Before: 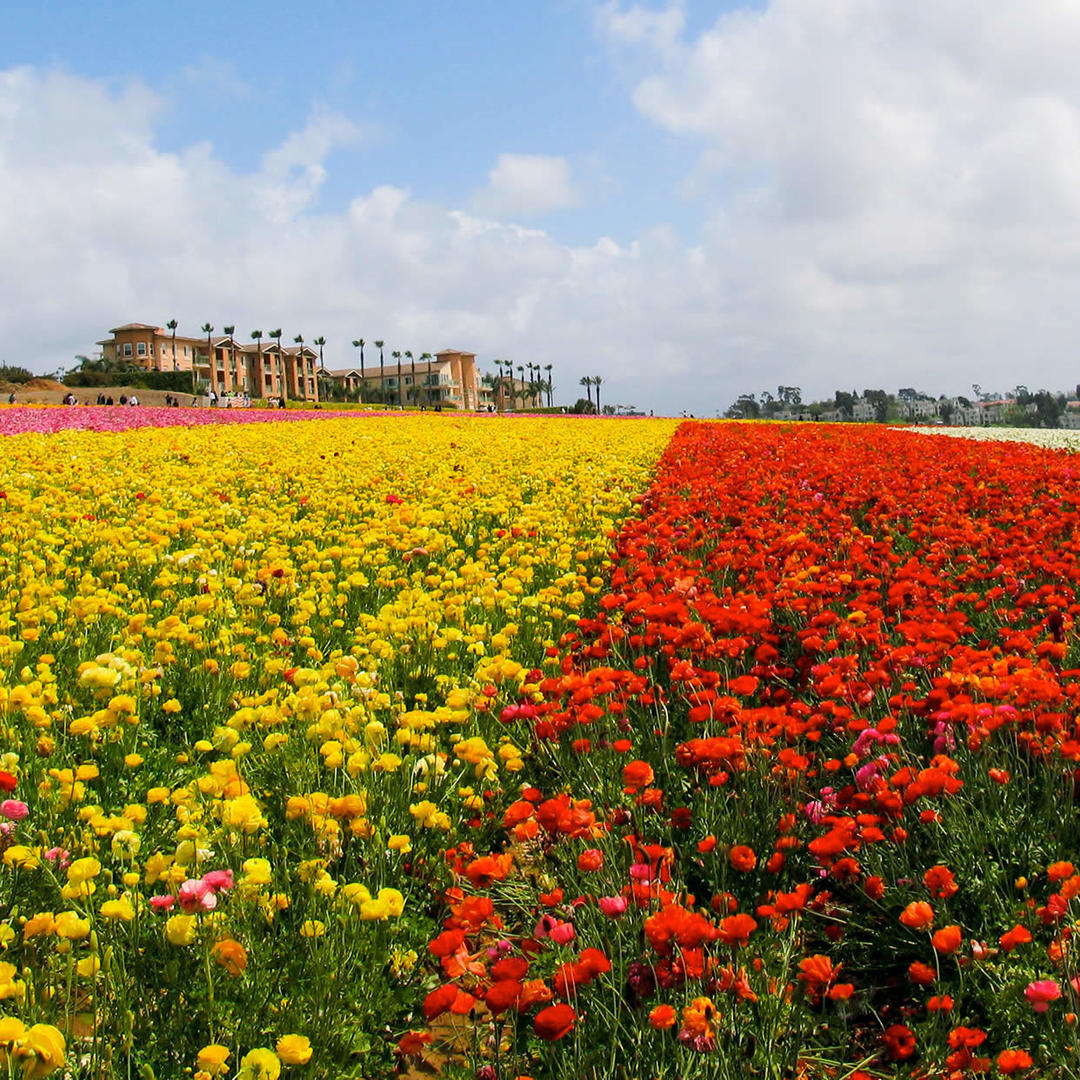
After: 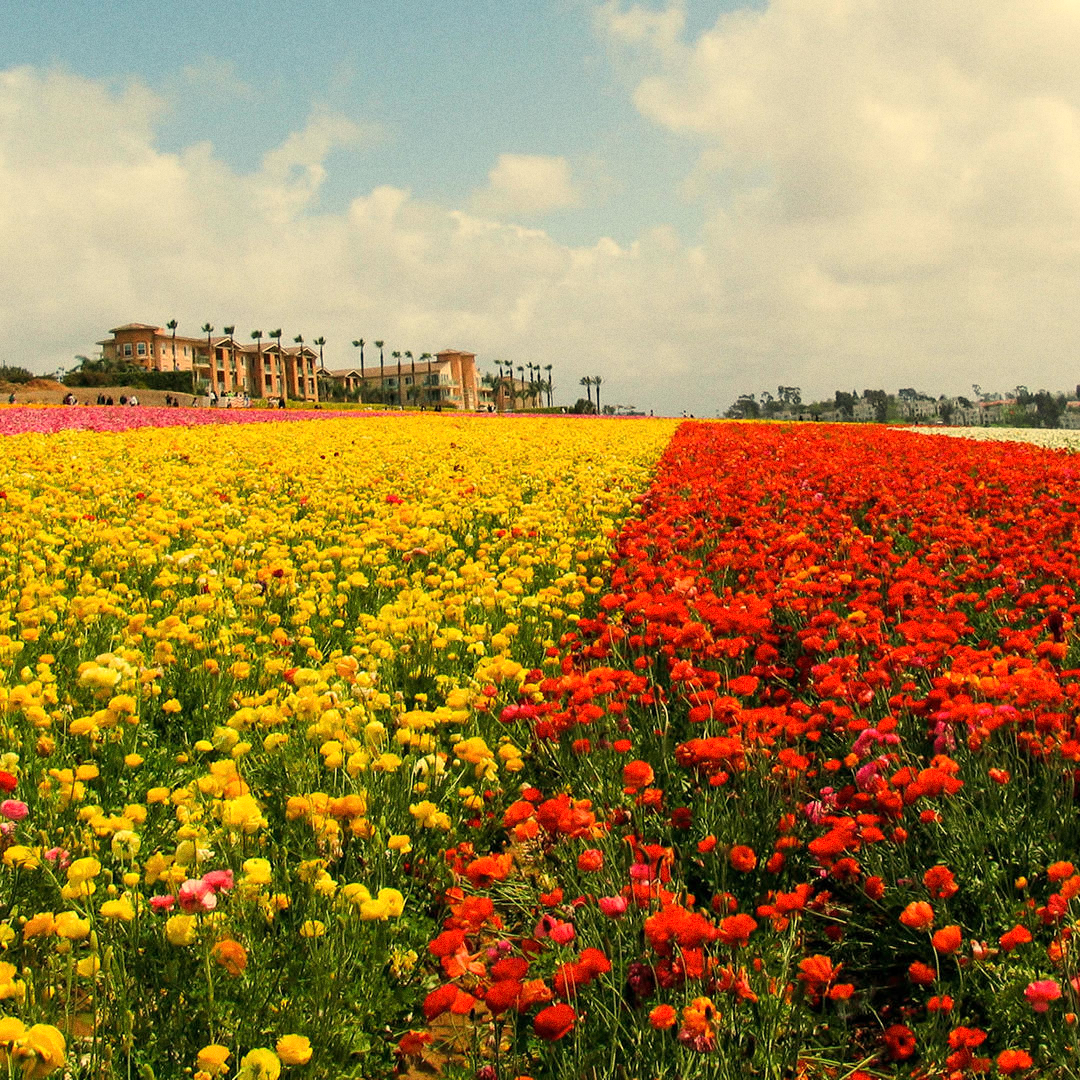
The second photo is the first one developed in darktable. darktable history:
white balance: red 1.08, blue 0.791
grain: strength 26%
